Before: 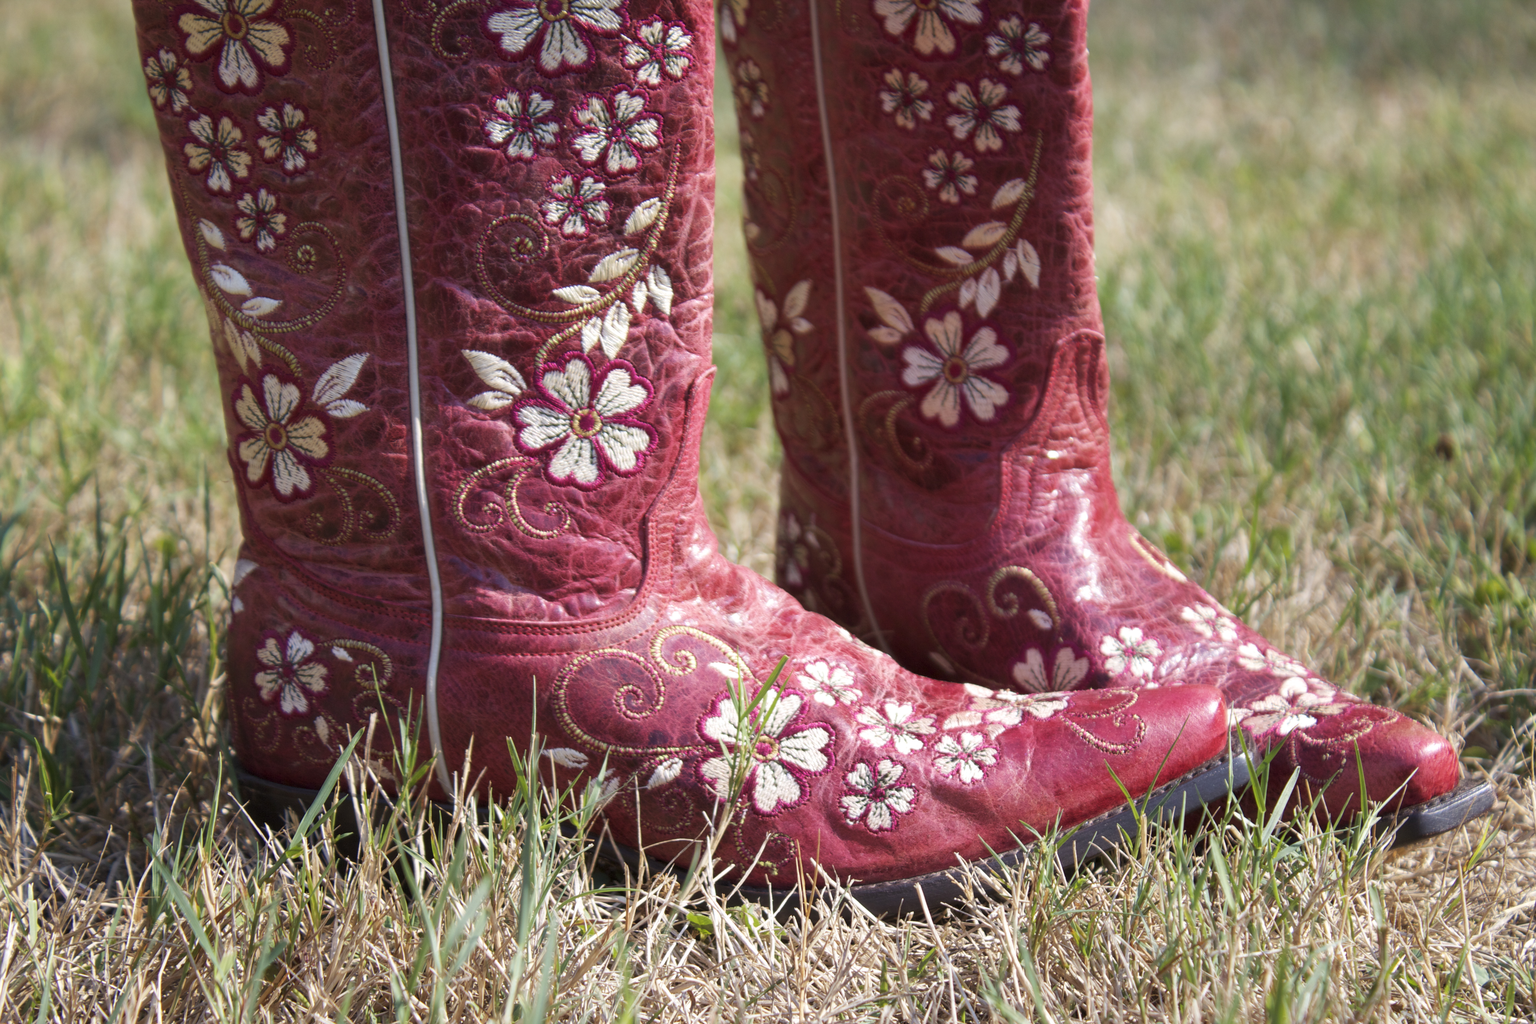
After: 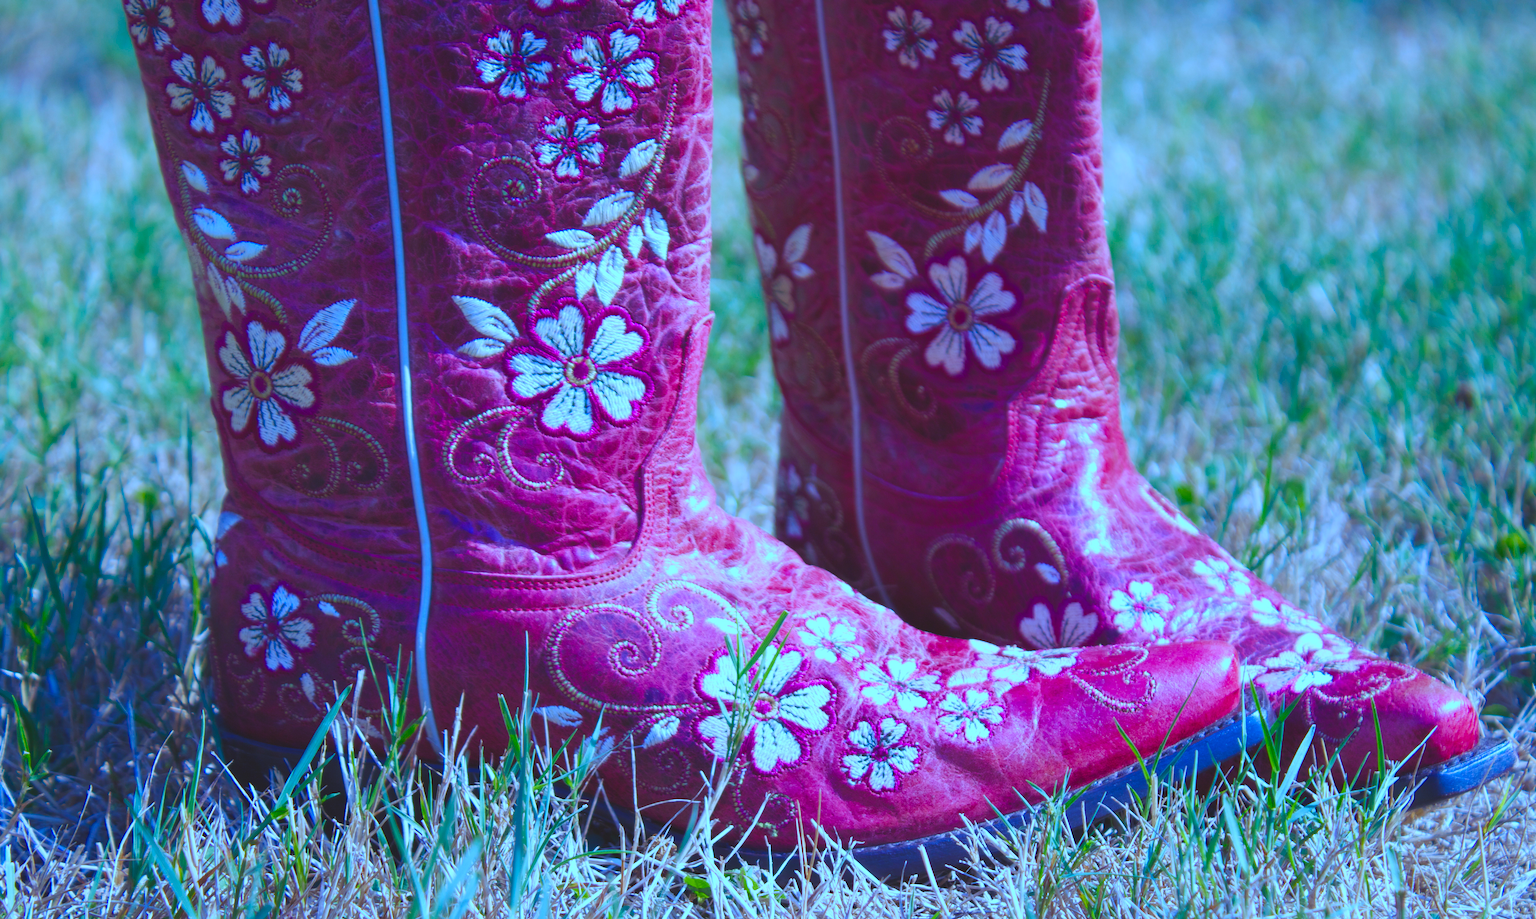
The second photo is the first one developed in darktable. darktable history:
white balance: red 0.766, blue 1.537
crop: left 1.507%, top 6.147%, right 1.379%, bottom 6.637%
color balance rgb: shadows lift › chroma 3%, shadows lift › hue 280.8°, power › hue 330°, highlights gain › chroma 3%, highlights gain › hue 75.6°, global offset › luminance 1.5%, perceptual saturation grading › global saturation 20%, perceptual saturation grading › highlights -25%, perceptual saturation grading › shadows 50%, global vibrance 30%
vibrance: on, module defaults
